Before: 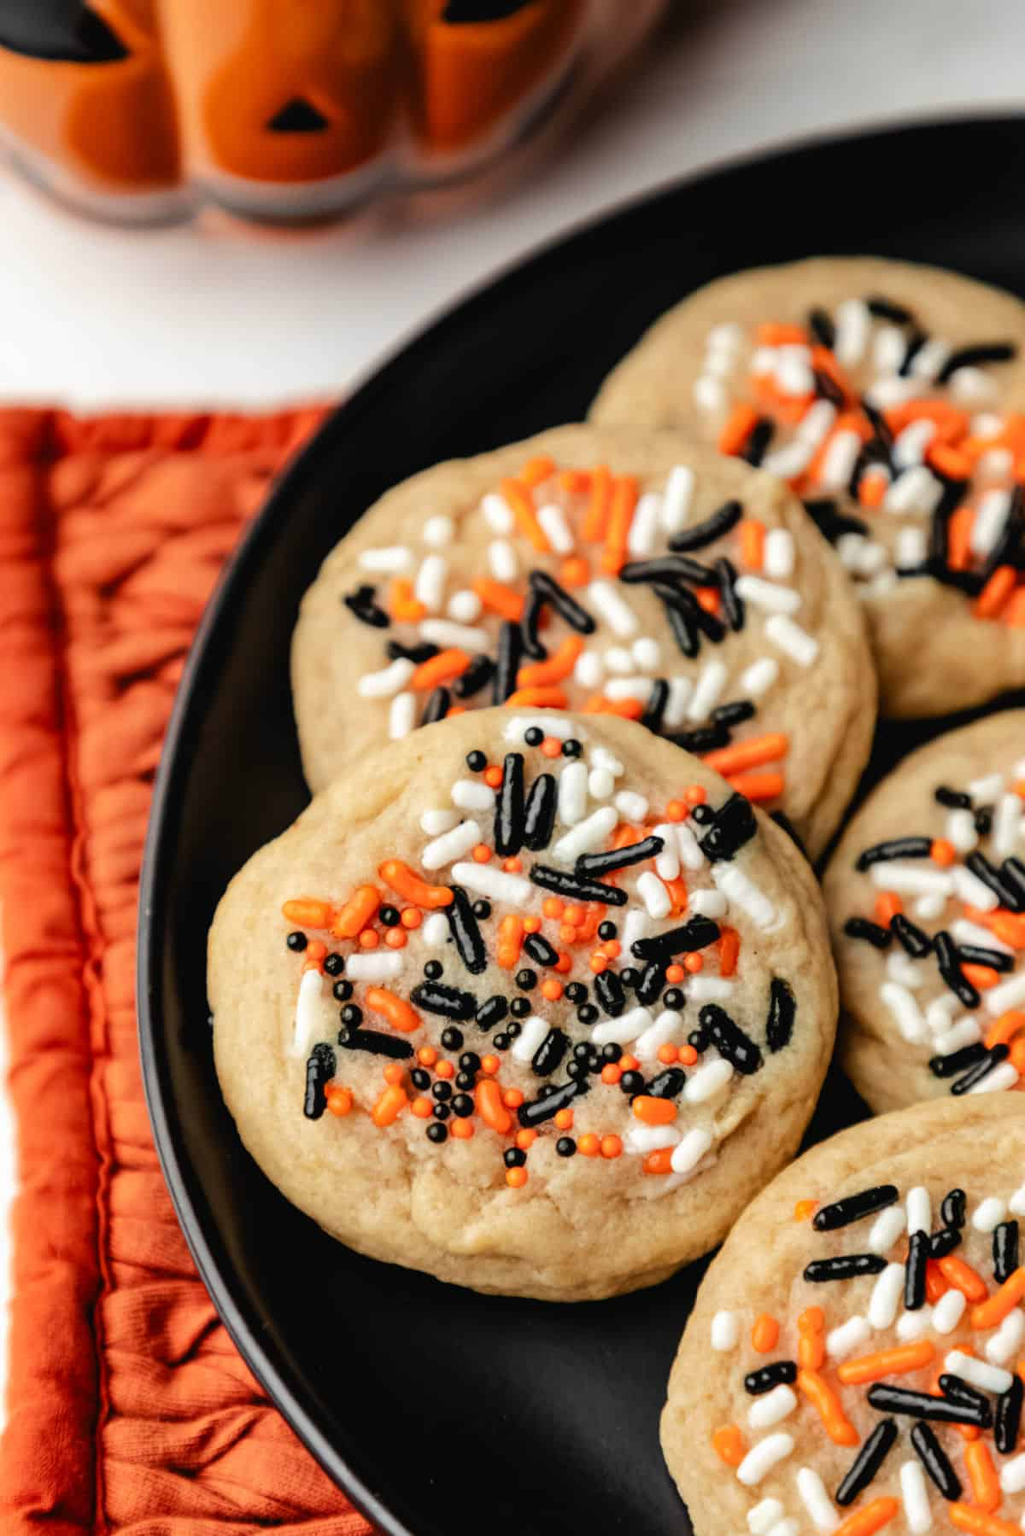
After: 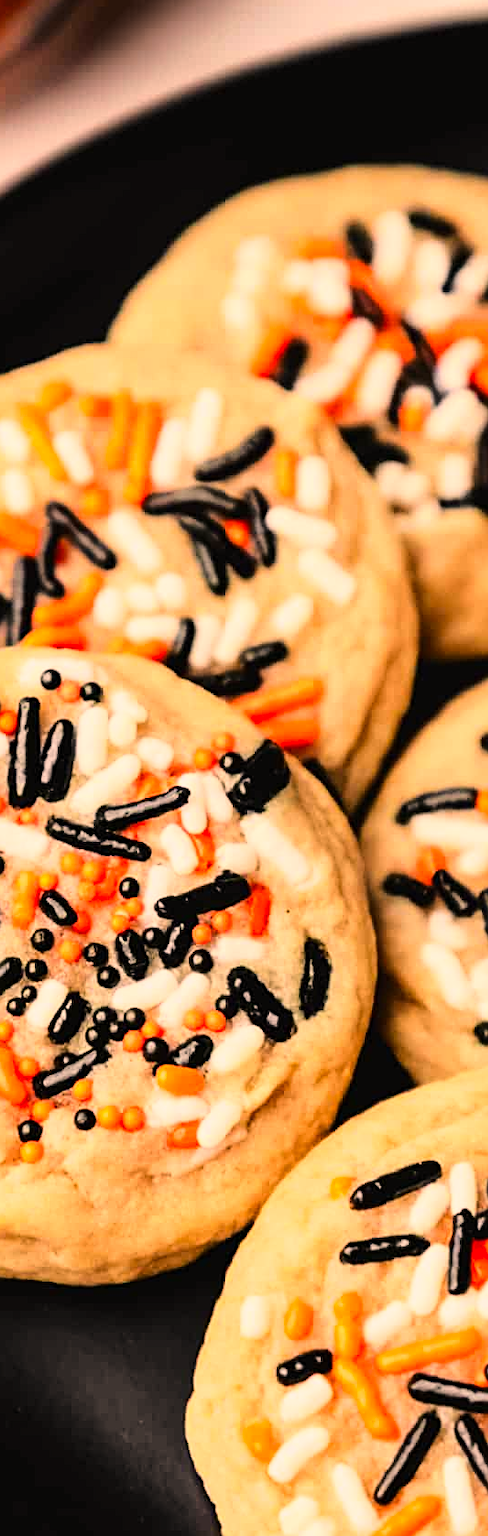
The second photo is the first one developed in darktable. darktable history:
color correction: highlights a* 17.59, highlights b* 18.42
crop: left 47.571%, top 6.778%, right 7.949%
base curve: curves: ch0 [(0, 0) (0.028, 0.03) (0.121, 0.232) (0.46, 0.748) (0.859, 0.968) (1, 1)]
sharpen: amount 0.494
